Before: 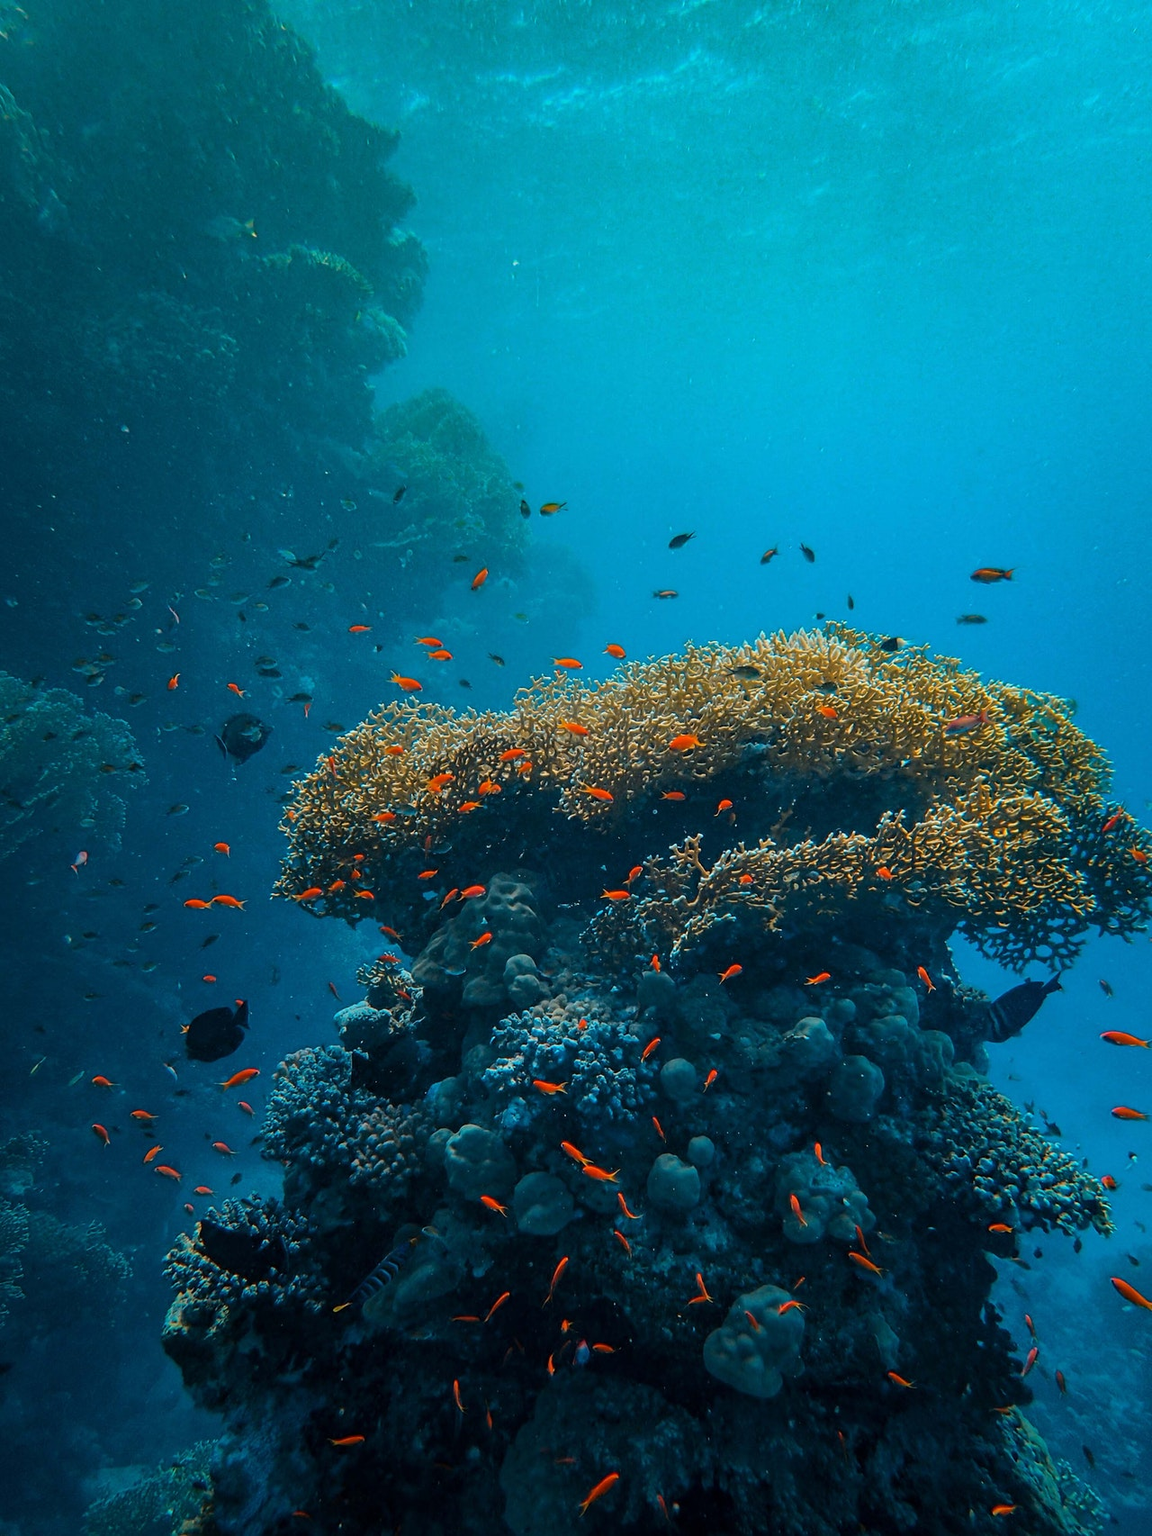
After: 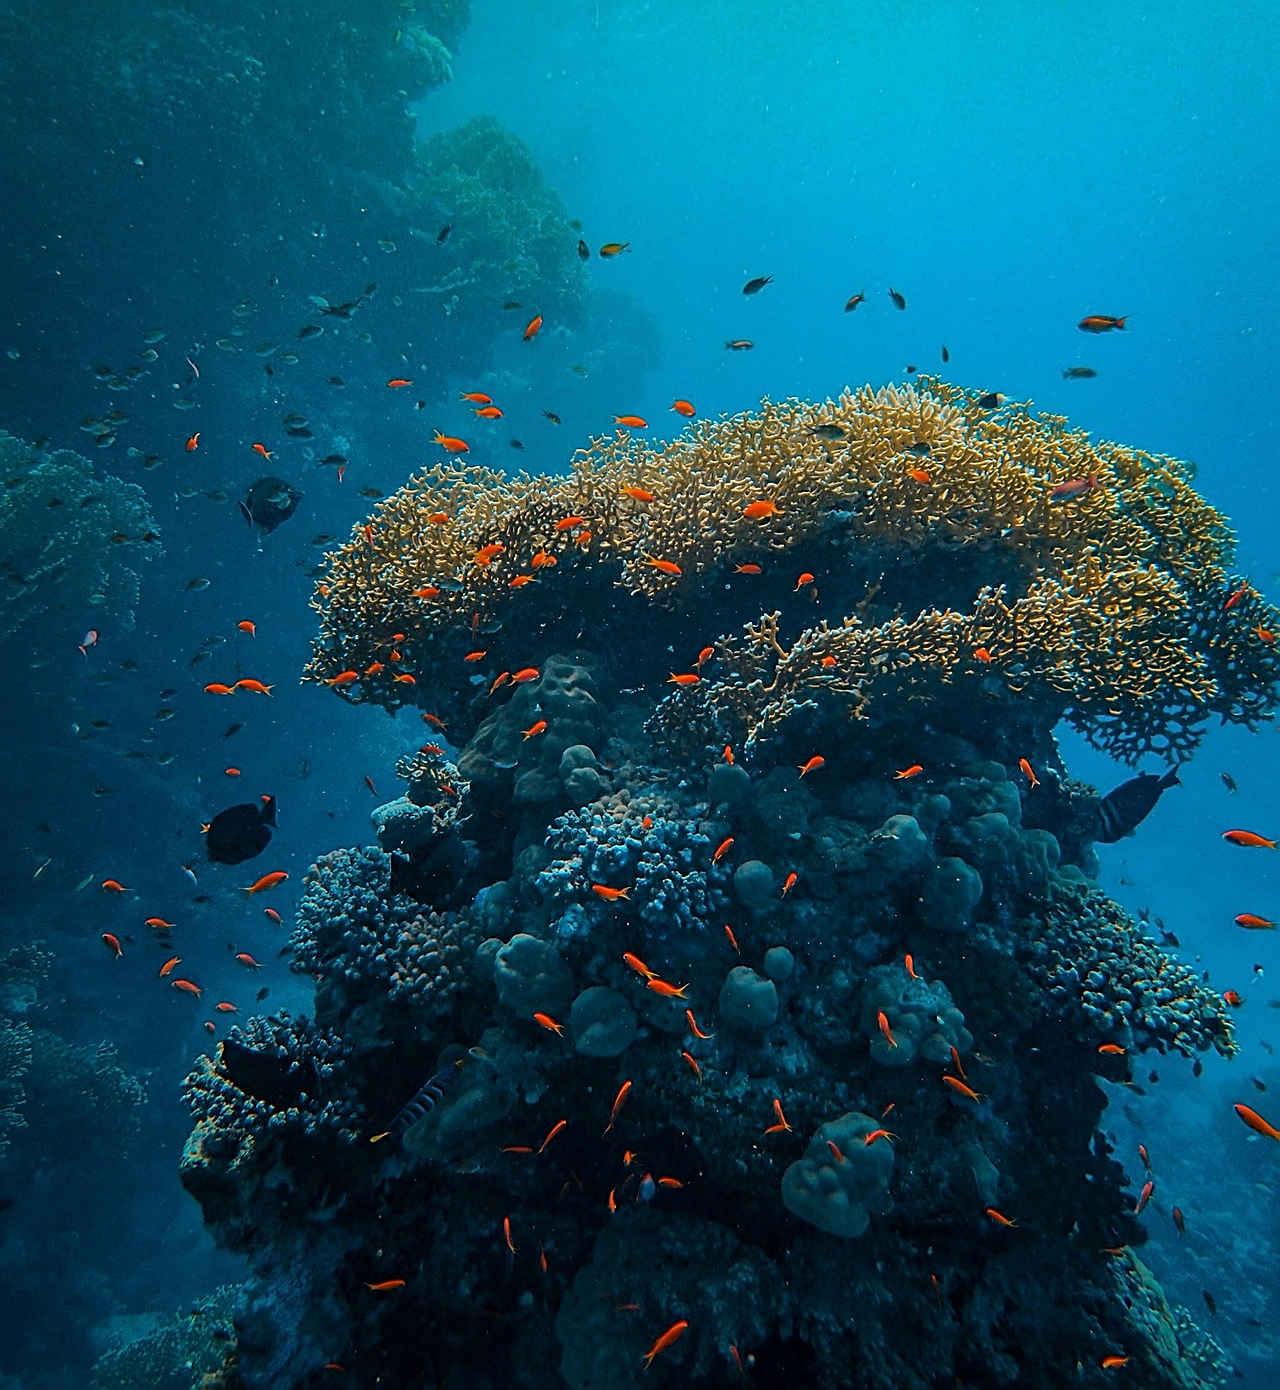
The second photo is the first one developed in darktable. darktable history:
tone equalizer: on, module defaults
crop and rotate: top 18.507%
exposure: exposure -0.041 EV, compensate highlight preservation false
sharpen: on, module defaults
